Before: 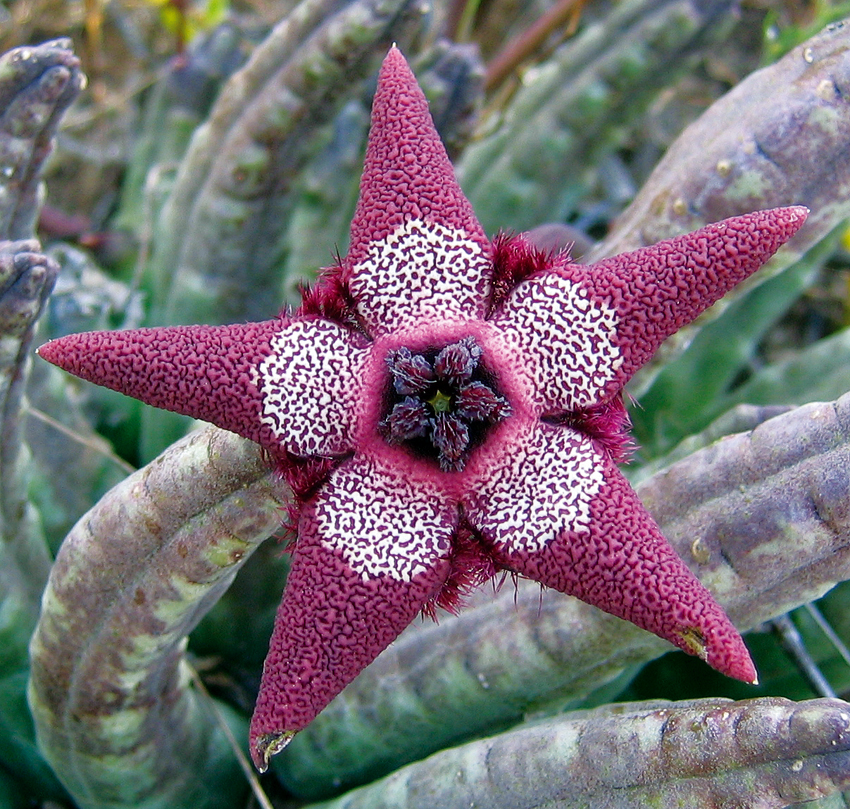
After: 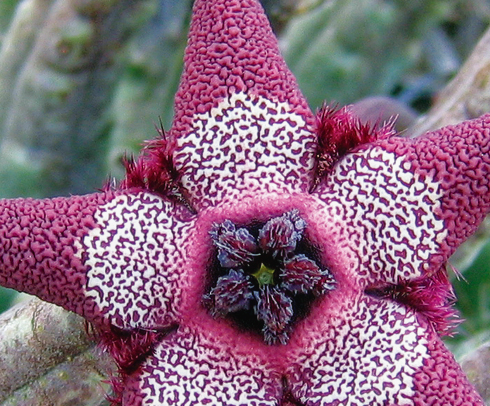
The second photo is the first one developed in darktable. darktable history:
crop: left 20.724%, top 15.716%, right 21.566%, bottom 34.04%
local contrast: detail 109%
